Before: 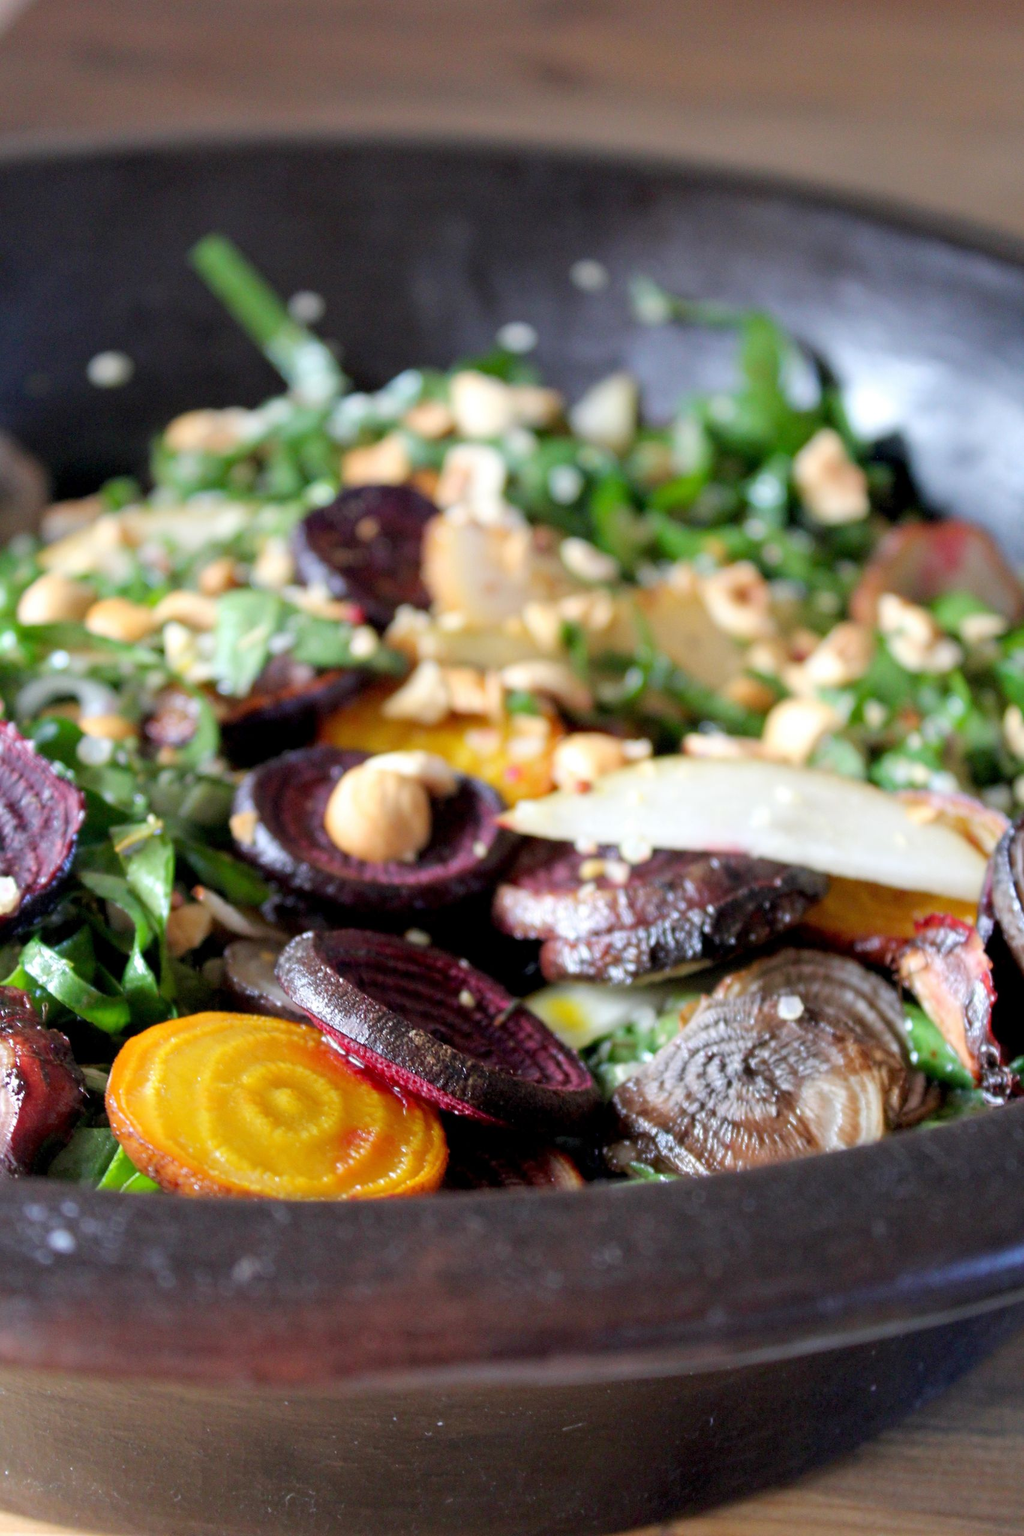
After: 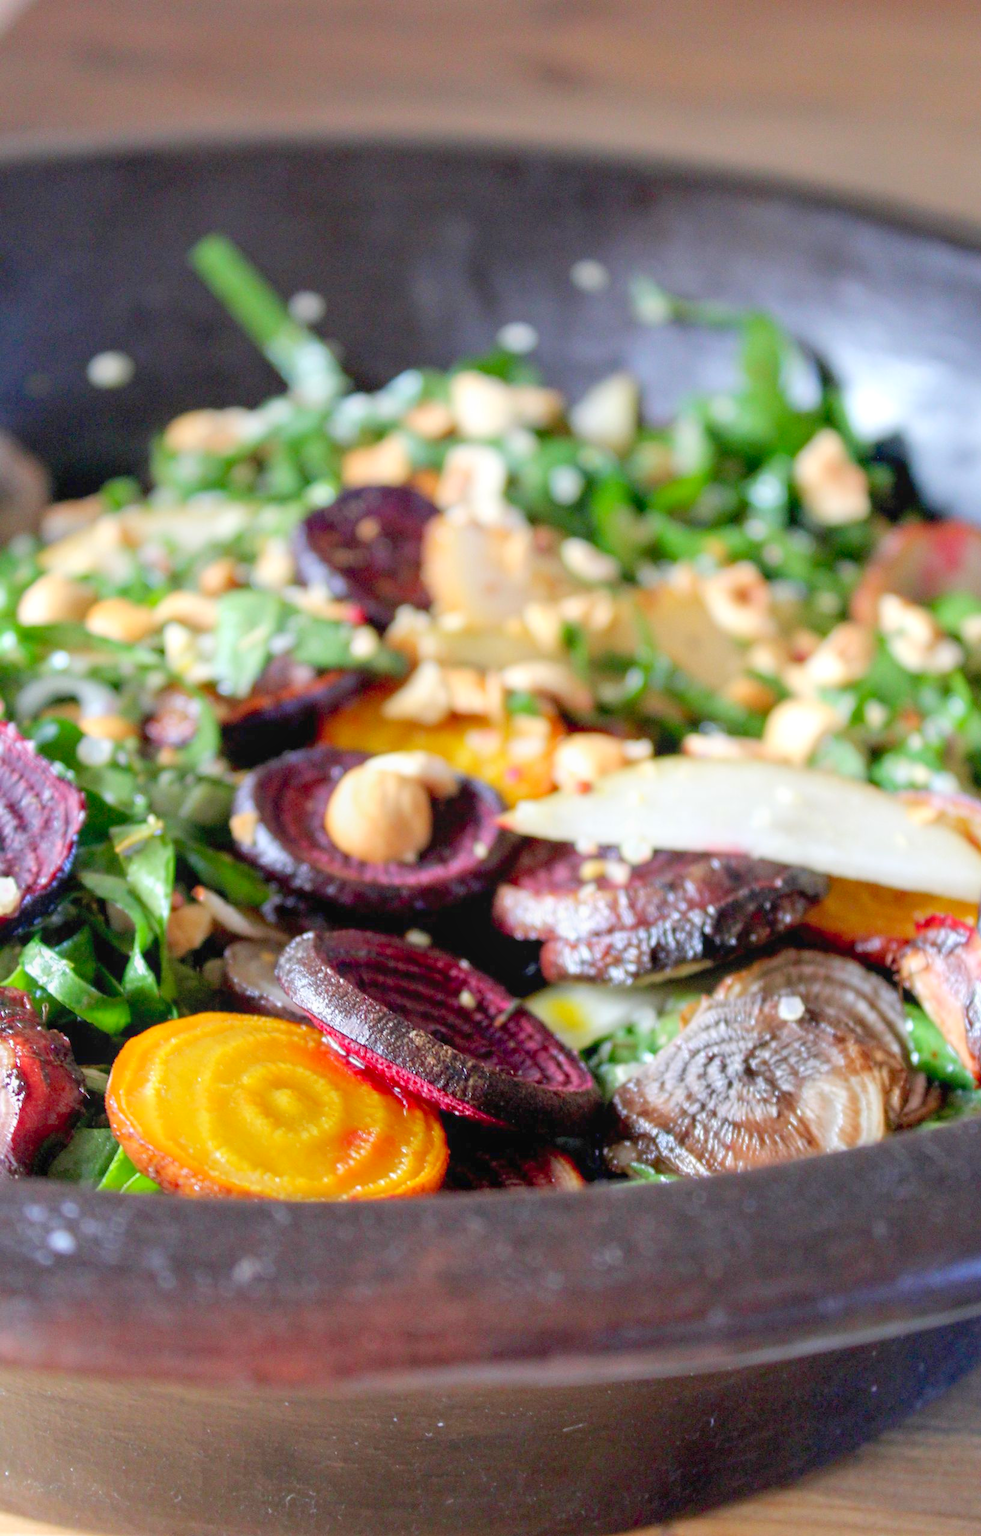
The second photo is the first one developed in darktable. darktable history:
levels: levels [0, 0.43, 0.984]
crop: right 4.126%, bottom 0.031%
local contrast: detail 110%
